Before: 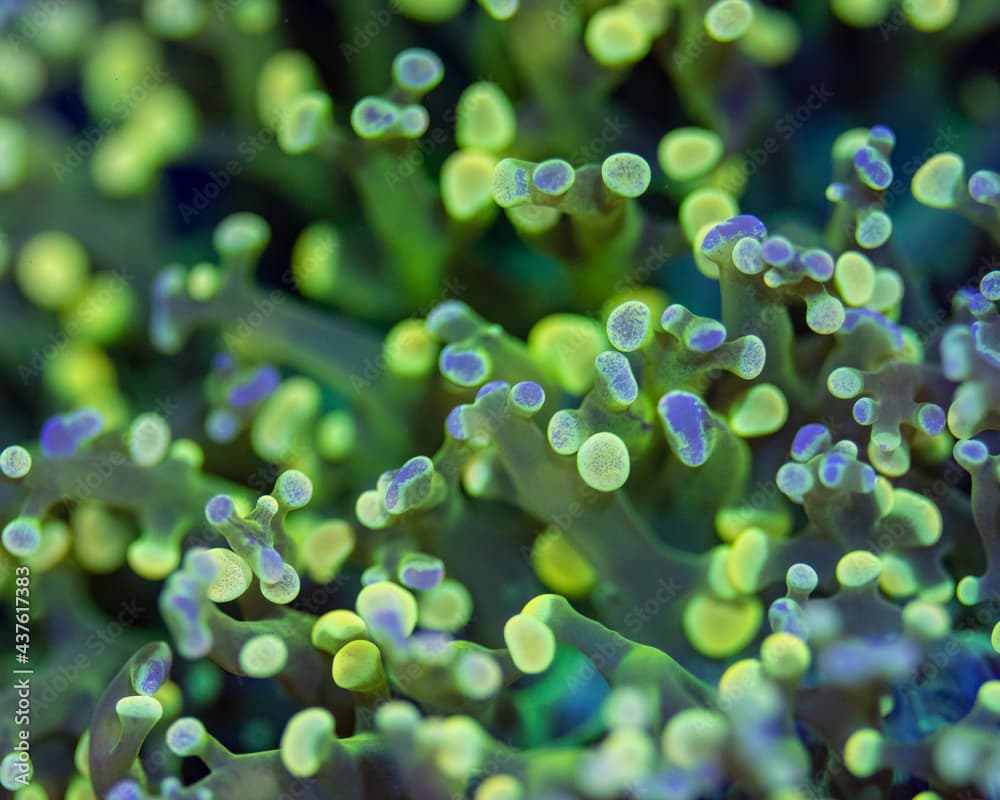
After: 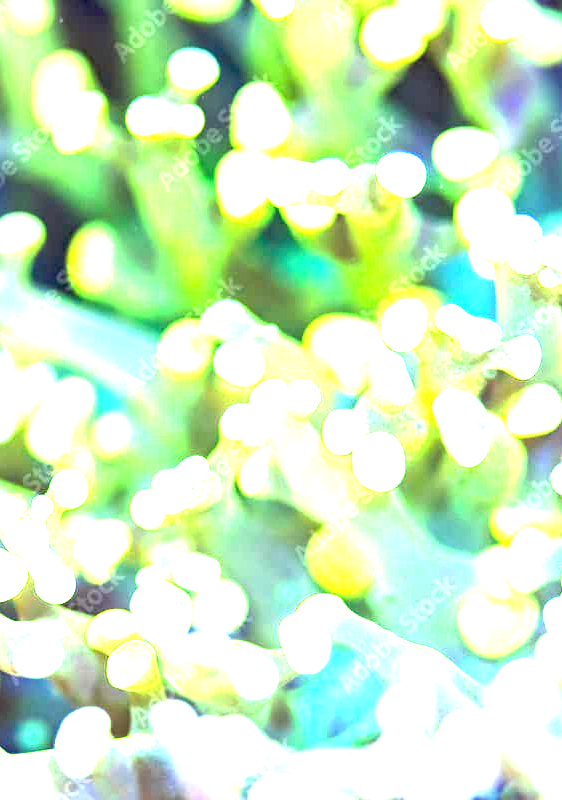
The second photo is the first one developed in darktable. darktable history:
exposure: black level correction 0, exposure 4 EV, compensate exposure bias true, compensate highlight preservation false
crop and rotate: left 22.516%, right 21.234%
